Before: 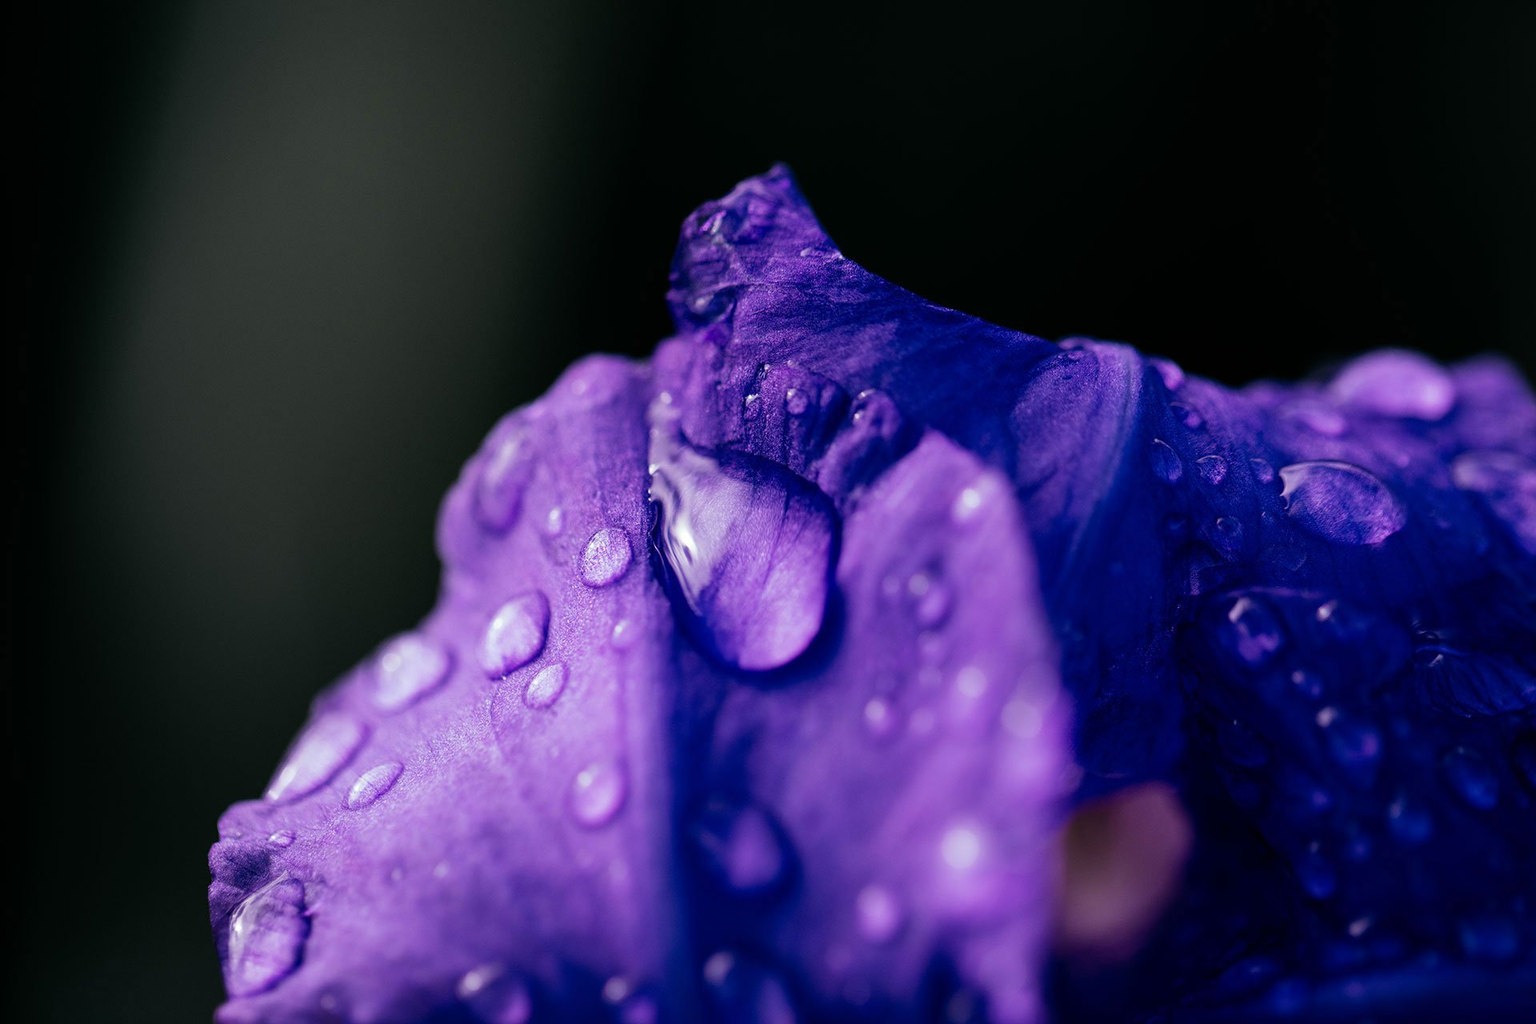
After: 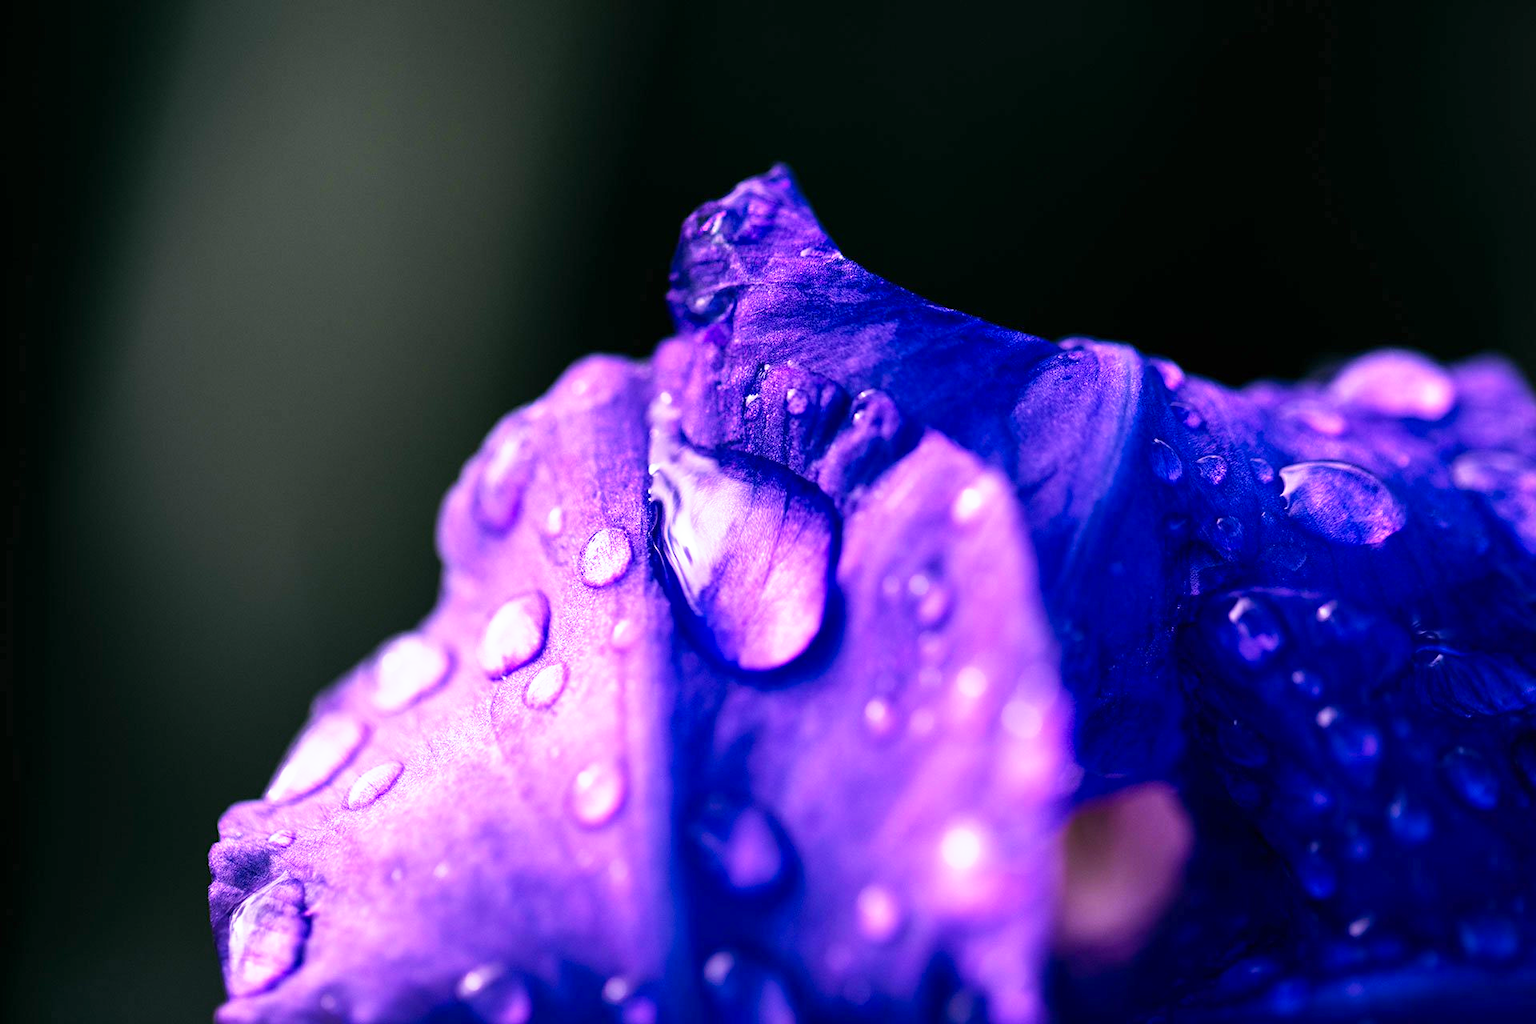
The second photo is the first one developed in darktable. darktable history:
color balance: output saturation 120%
base curve: curves: ch0 [(0, 0) (0.495, 0.917) (1, 1)], preserve colors none
